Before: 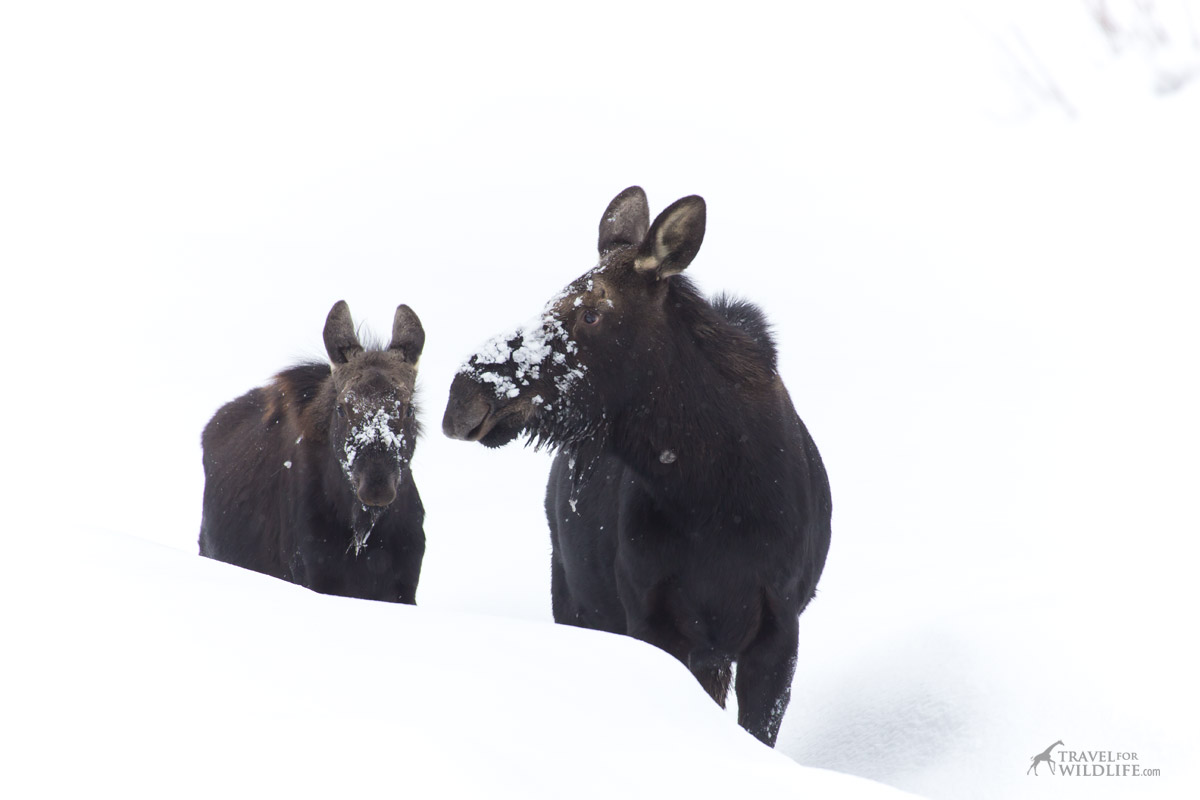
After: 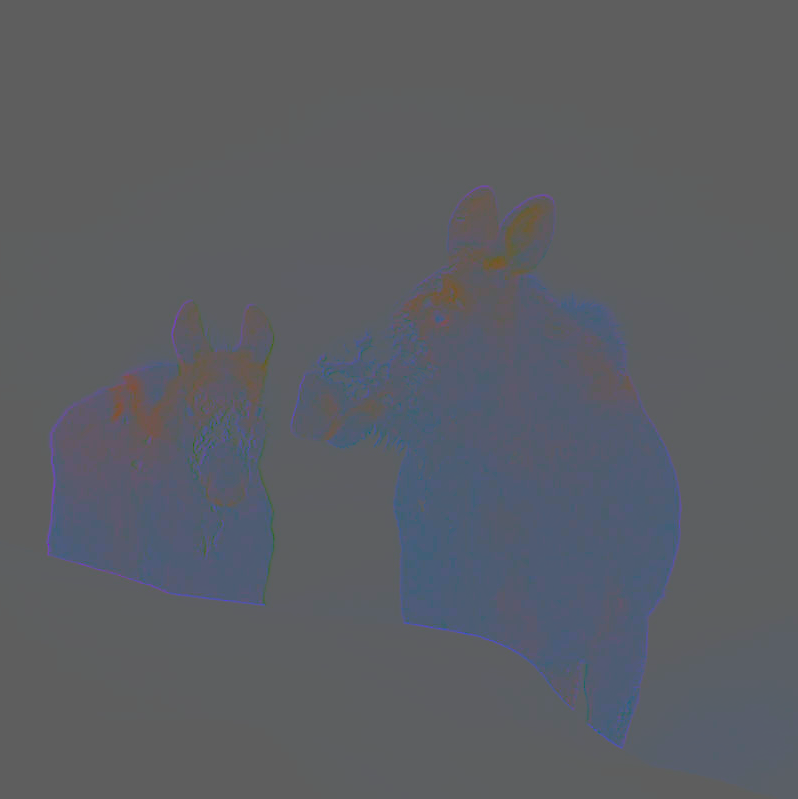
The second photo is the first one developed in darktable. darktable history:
crop and rotate: left 12.624%, right 20.821%
exposure: black level correction 0, exposure 0.499 EV, compensate exposure bias true, compensate highlight preservation false
contrast brightness saturation: contrast -0.981, brightness -0.174, saturation 0.769
color balance rgb: shadows lift › luminance -7.409%, shadows lift › chroma 2.345%, shadows lift › hue 202.01°, perceptual saturation grading › global saturation 23.569%, perceptual saturation grading › highlights -24.454%, perceptual saturation grading › mid-tones 24.41%, perceptual saturation grading › shadows 39.793%, saturation formula JzAzBz (2021)
